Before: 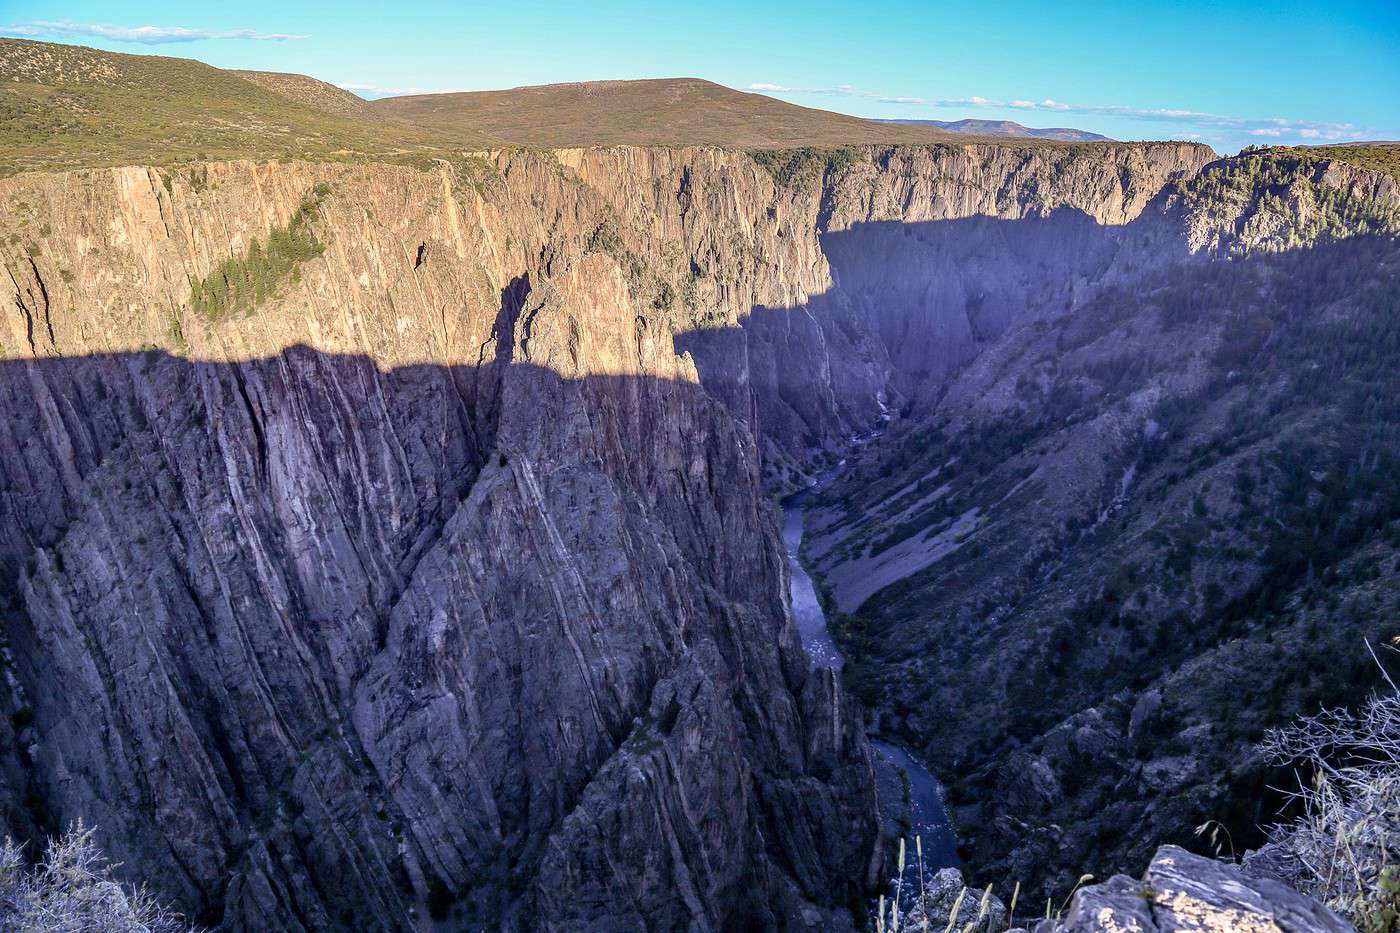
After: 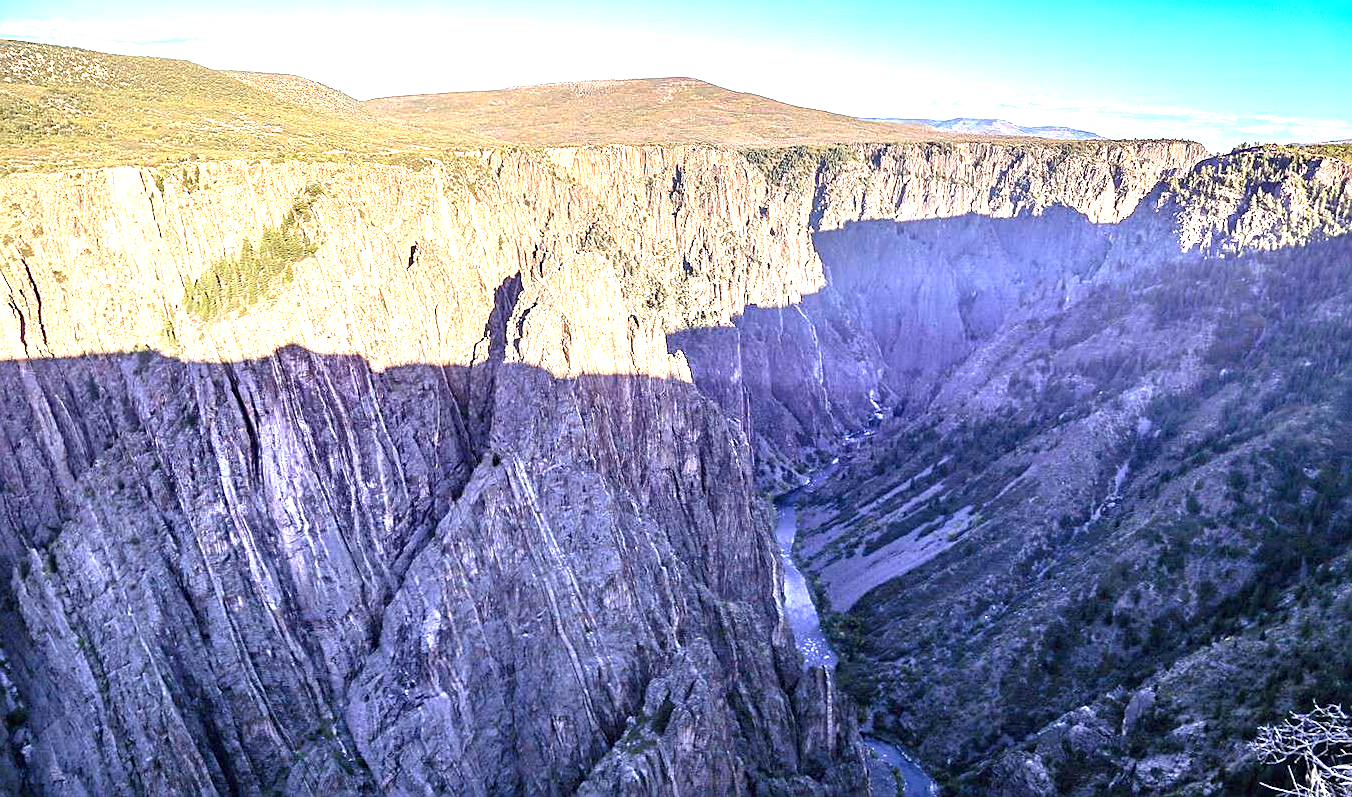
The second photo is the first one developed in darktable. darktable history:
crop and rotate: angle 0.145°, left 0.342%, right 2.701%, bottom 14.199%
sharpen: on, module defaults
exposure: black level correction 0, exposure 1.471 EV, compensate highlight preservation false
